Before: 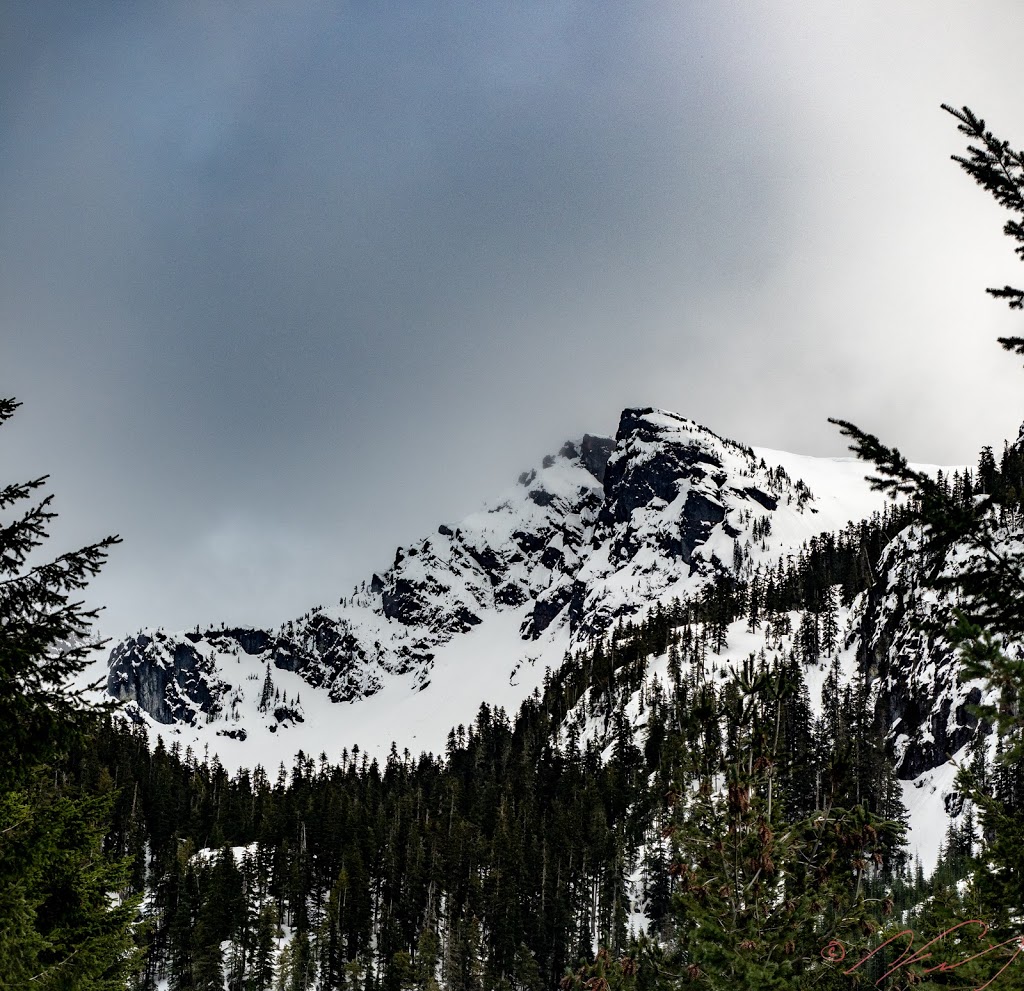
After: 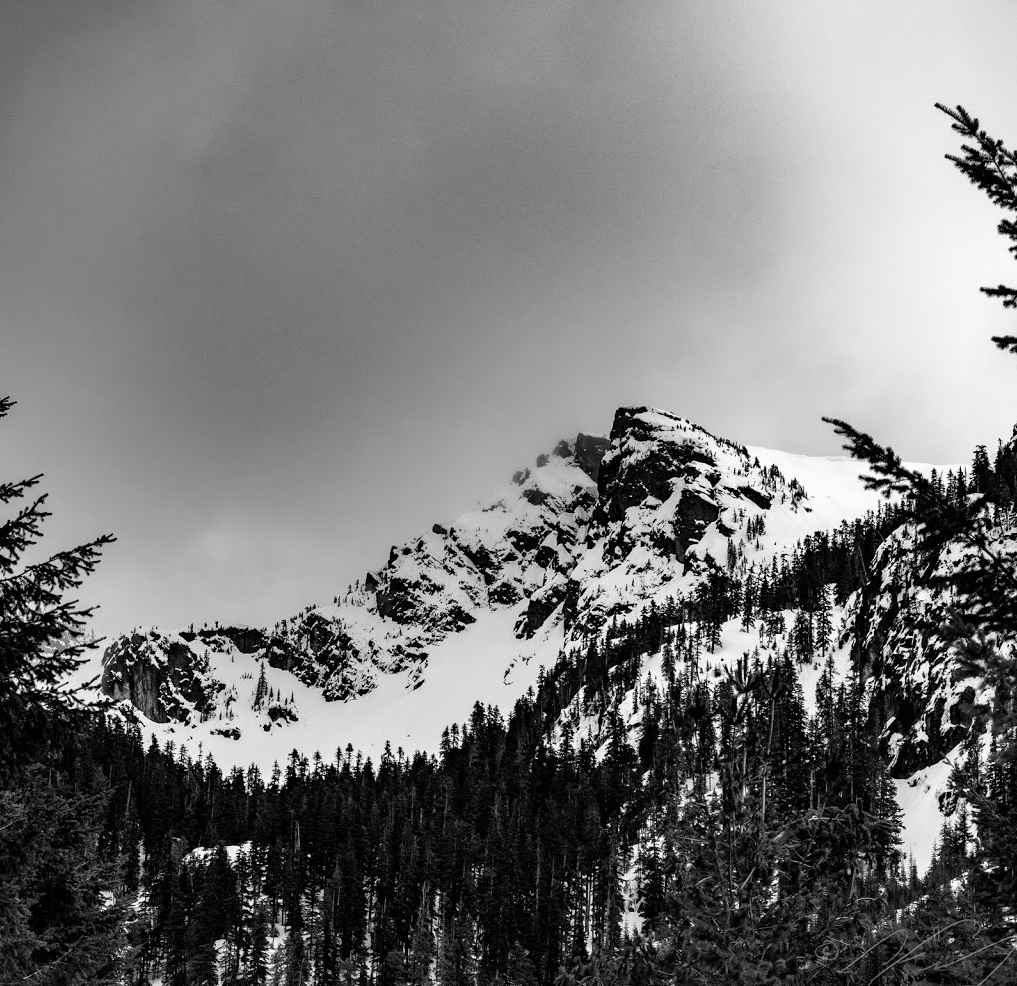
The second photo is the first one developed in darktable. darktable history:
crop and rotate: left 0.614%, top 0.179%, bottom 0.309%
color balance rgb: perceptual saturation grading › global saturation 20%, perceptual saturation grading › highlights -25%, perceptual saturation grading › shadows 25%
monochrome: a -3.63, b -0.465
